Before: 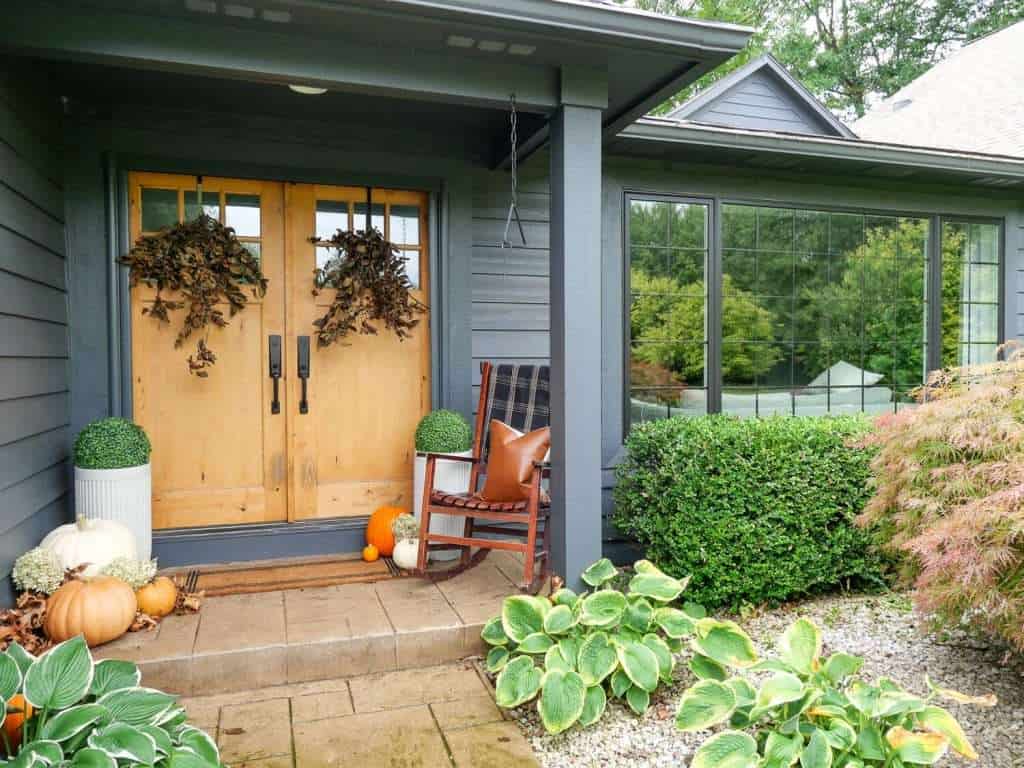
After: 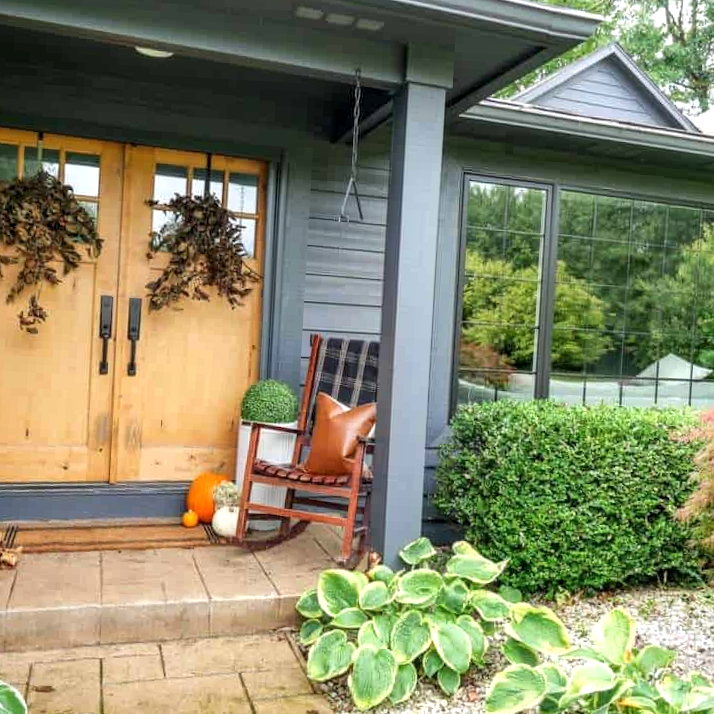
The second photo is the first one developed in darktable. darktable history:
local contrast: on, module defaults
exposure: exposure 0.197 EV, compensate highlight preservation false
crop and rotate: angle -3.27°, left 14.277%, top 0.028%, right 10.766%, bottom 0.028%
